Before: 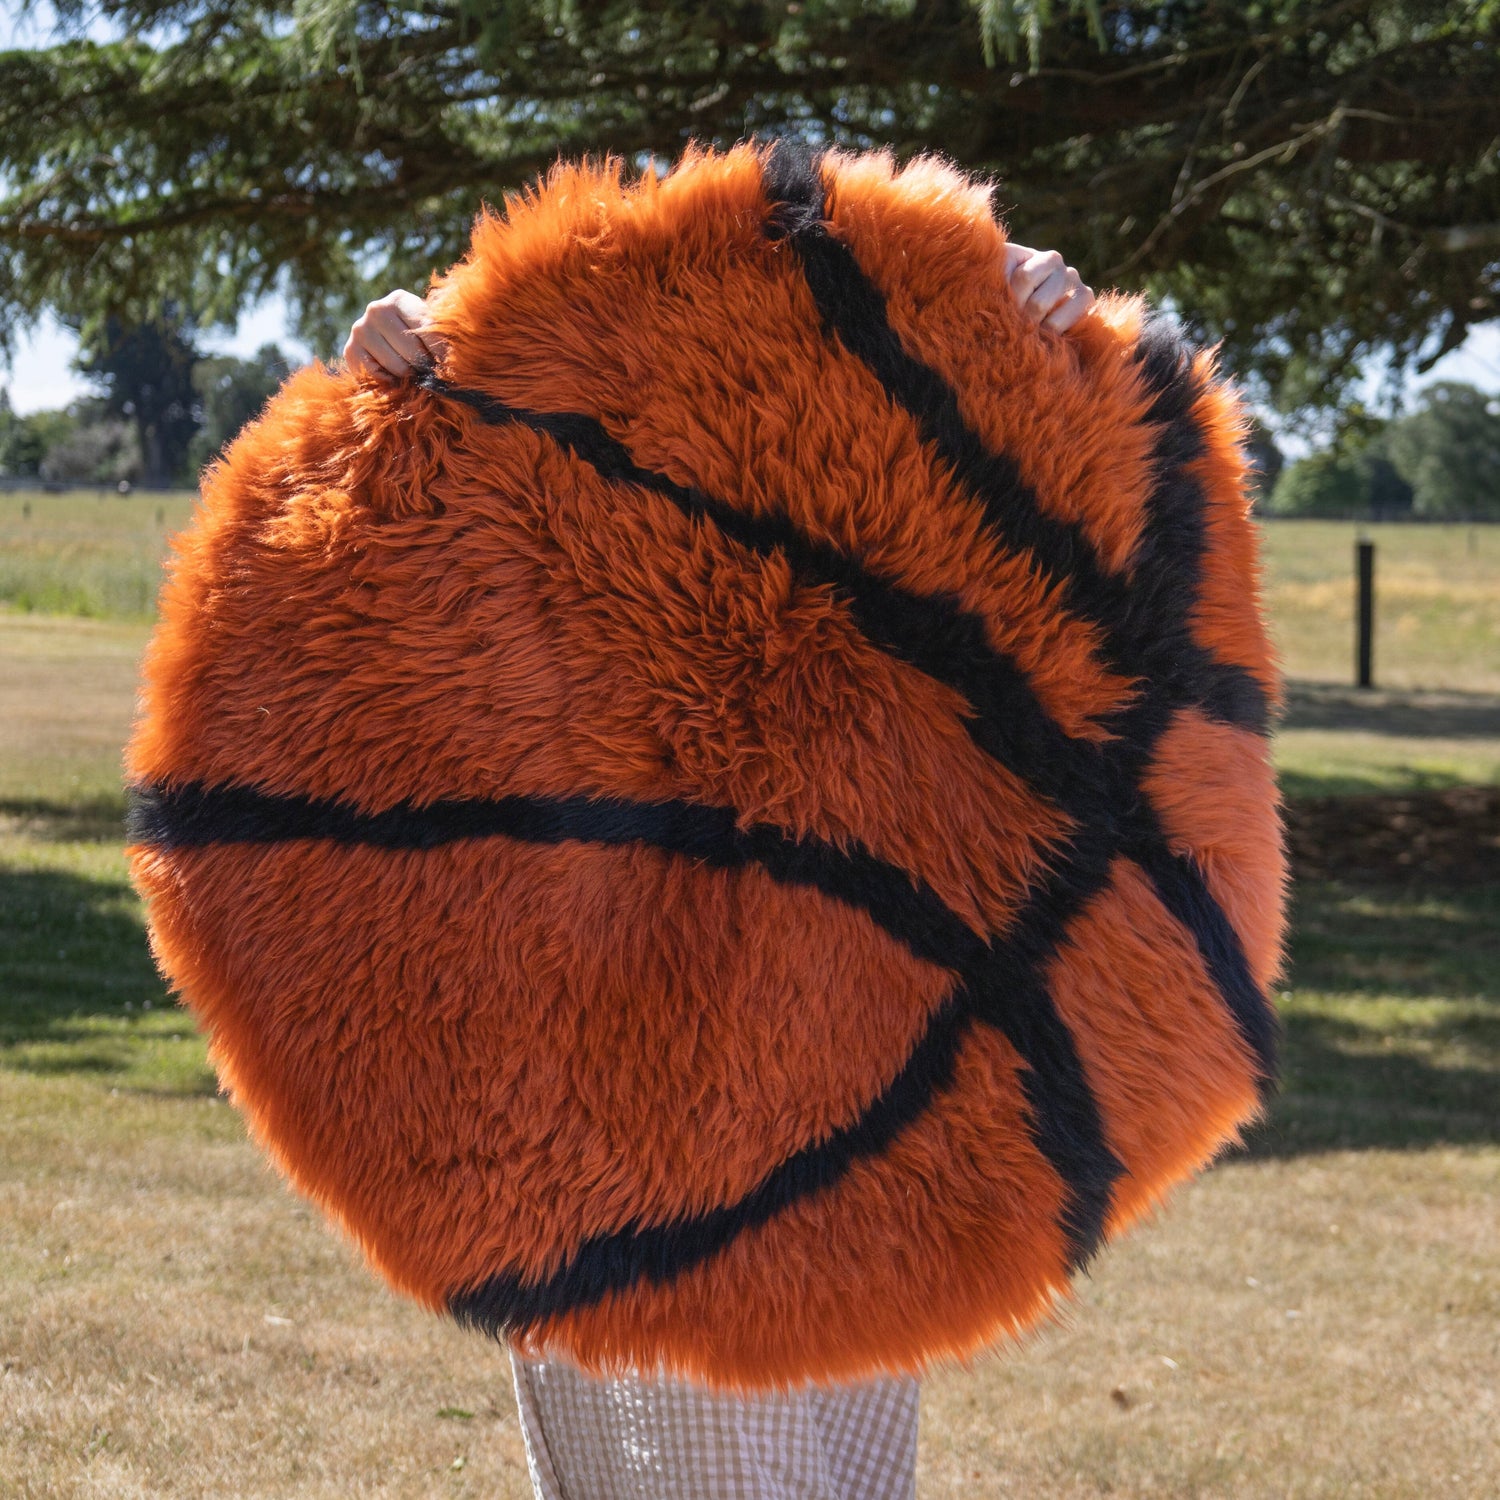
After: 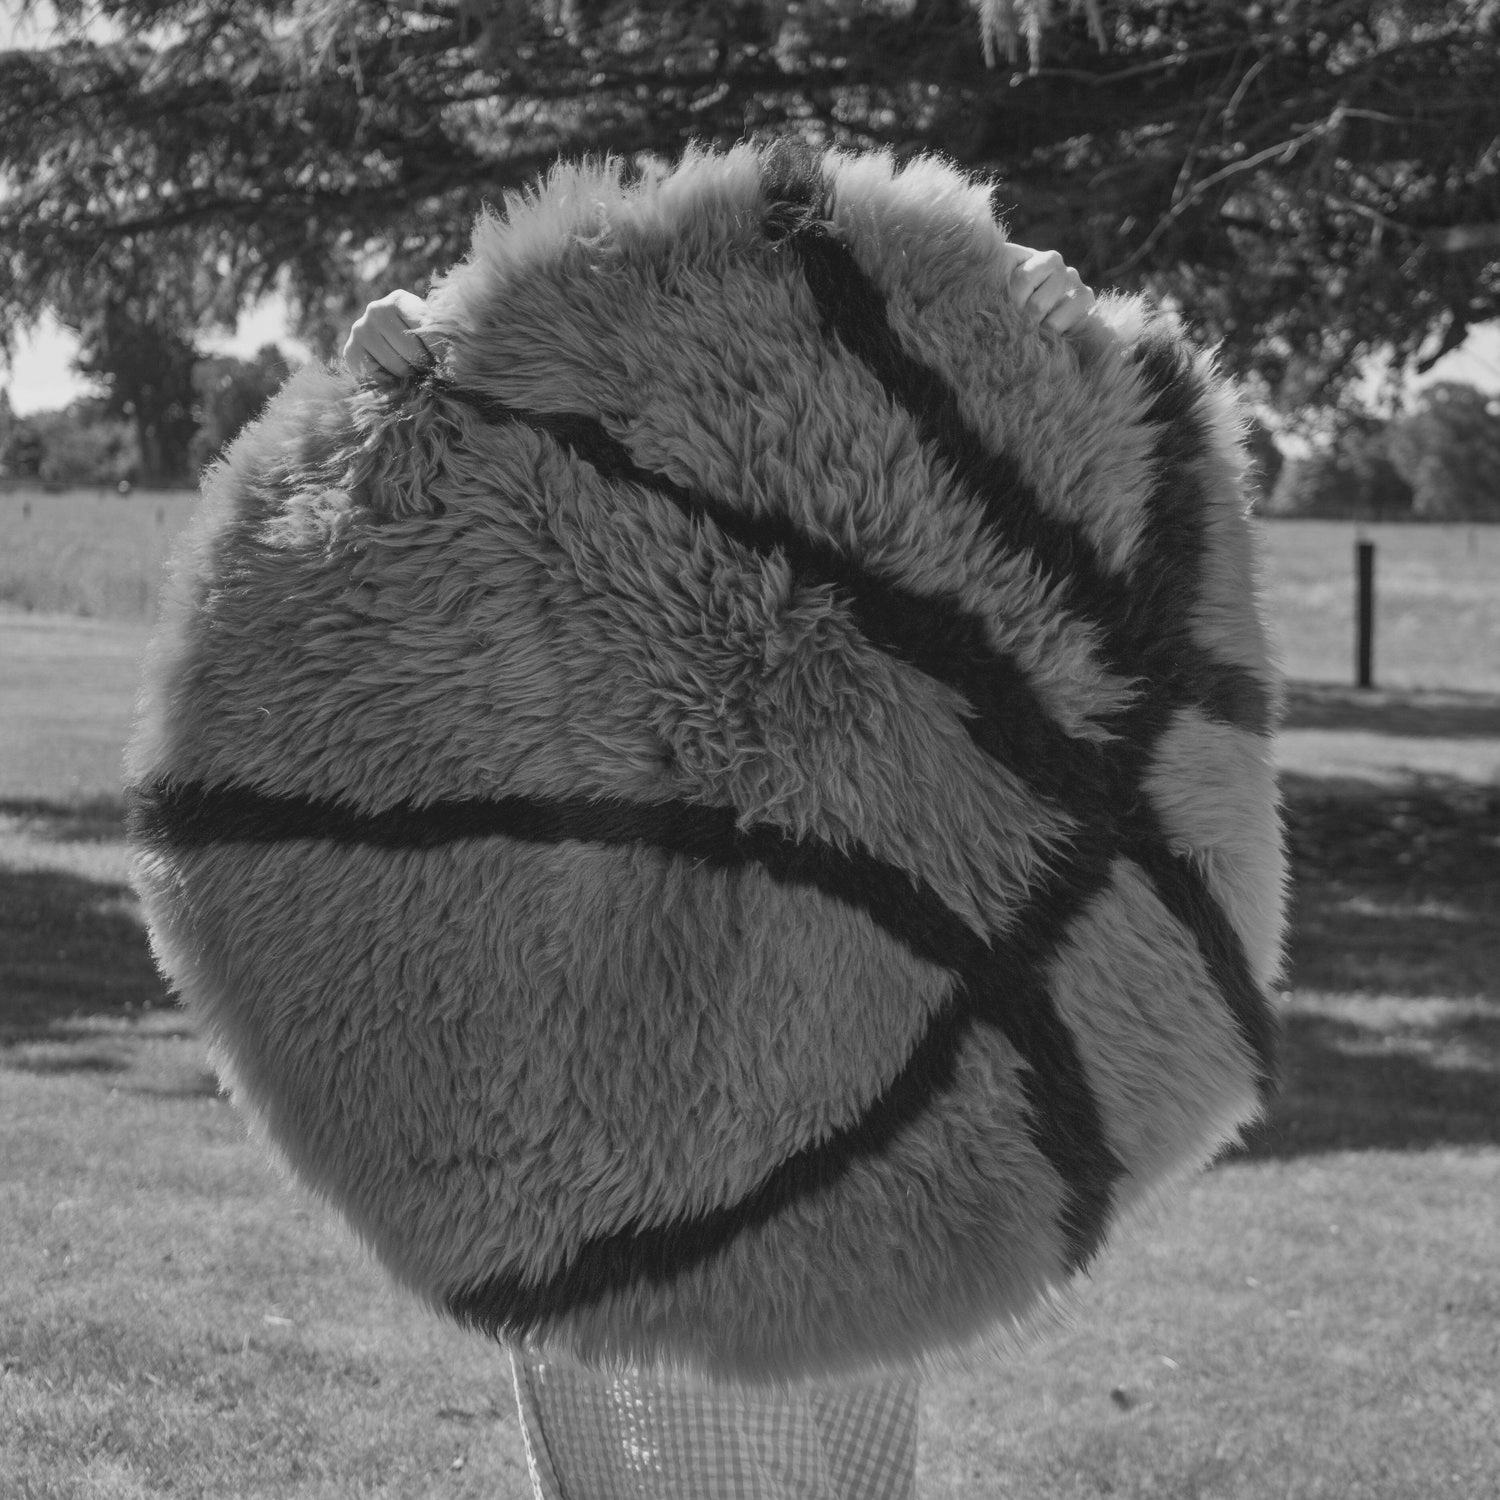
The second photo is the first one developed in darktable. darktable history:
shadows and highlights: radius 108.52, shadows 44.07, highlights -67.8, low approximation 0.01, soften with gaussian
color balance rgb: perceptual saturation grading › global saturation 20%, global vibrance 20%
monochrome: on, module defaults
local contrast: highlights 68%, shadows 68%, detail 82%, midtone range 0.325
